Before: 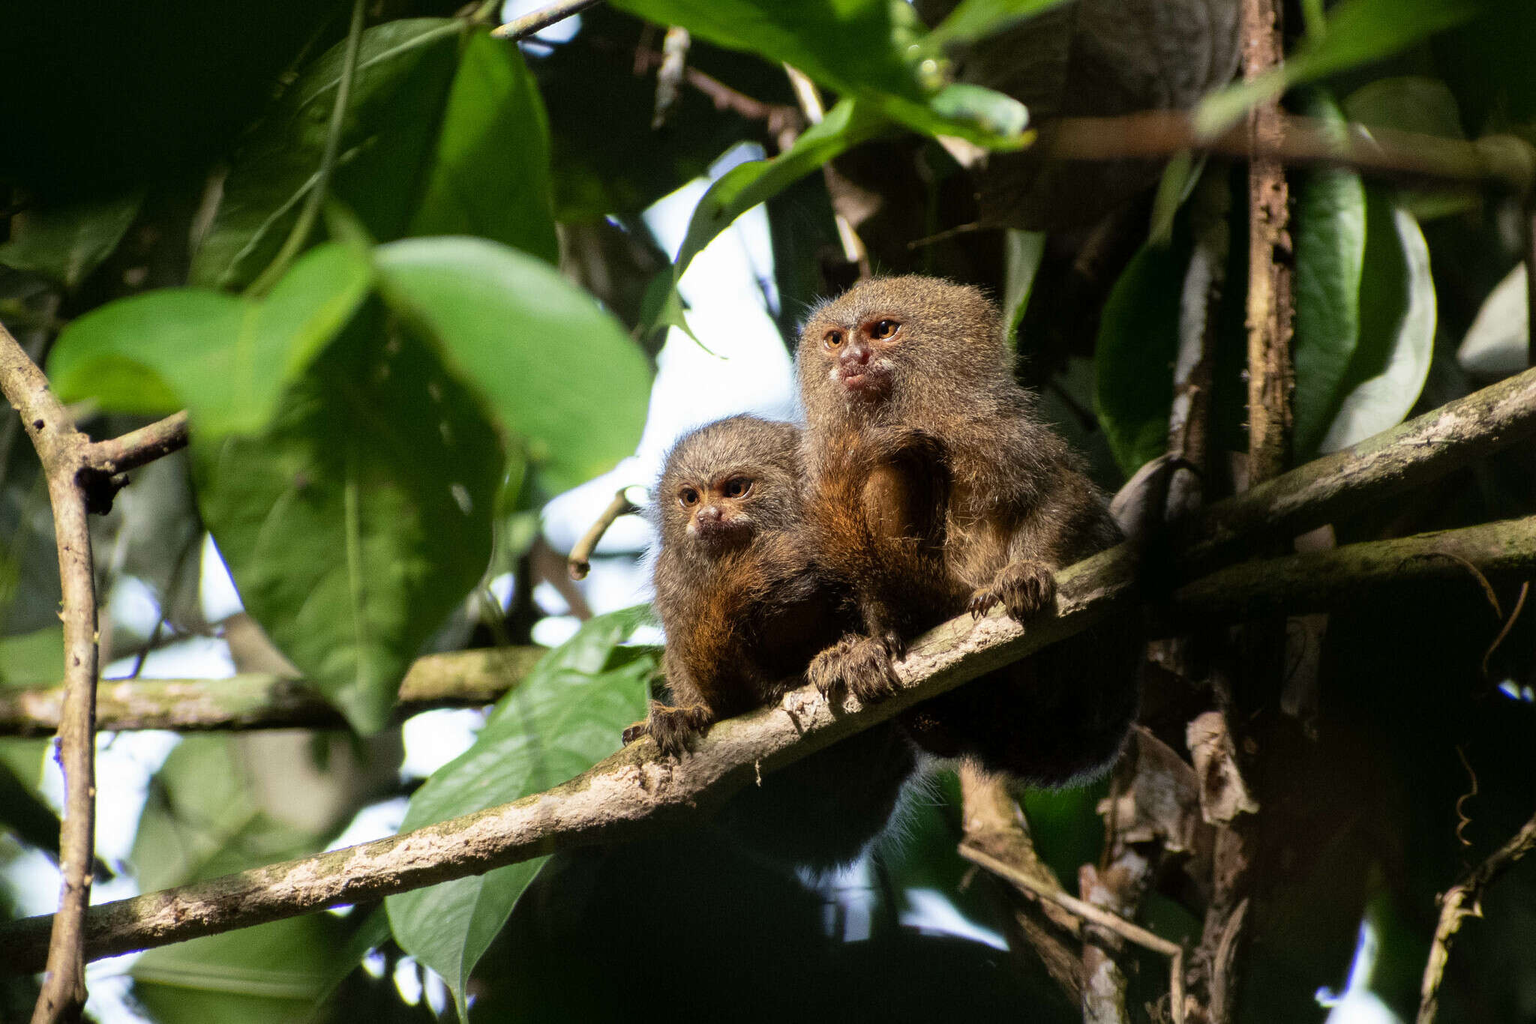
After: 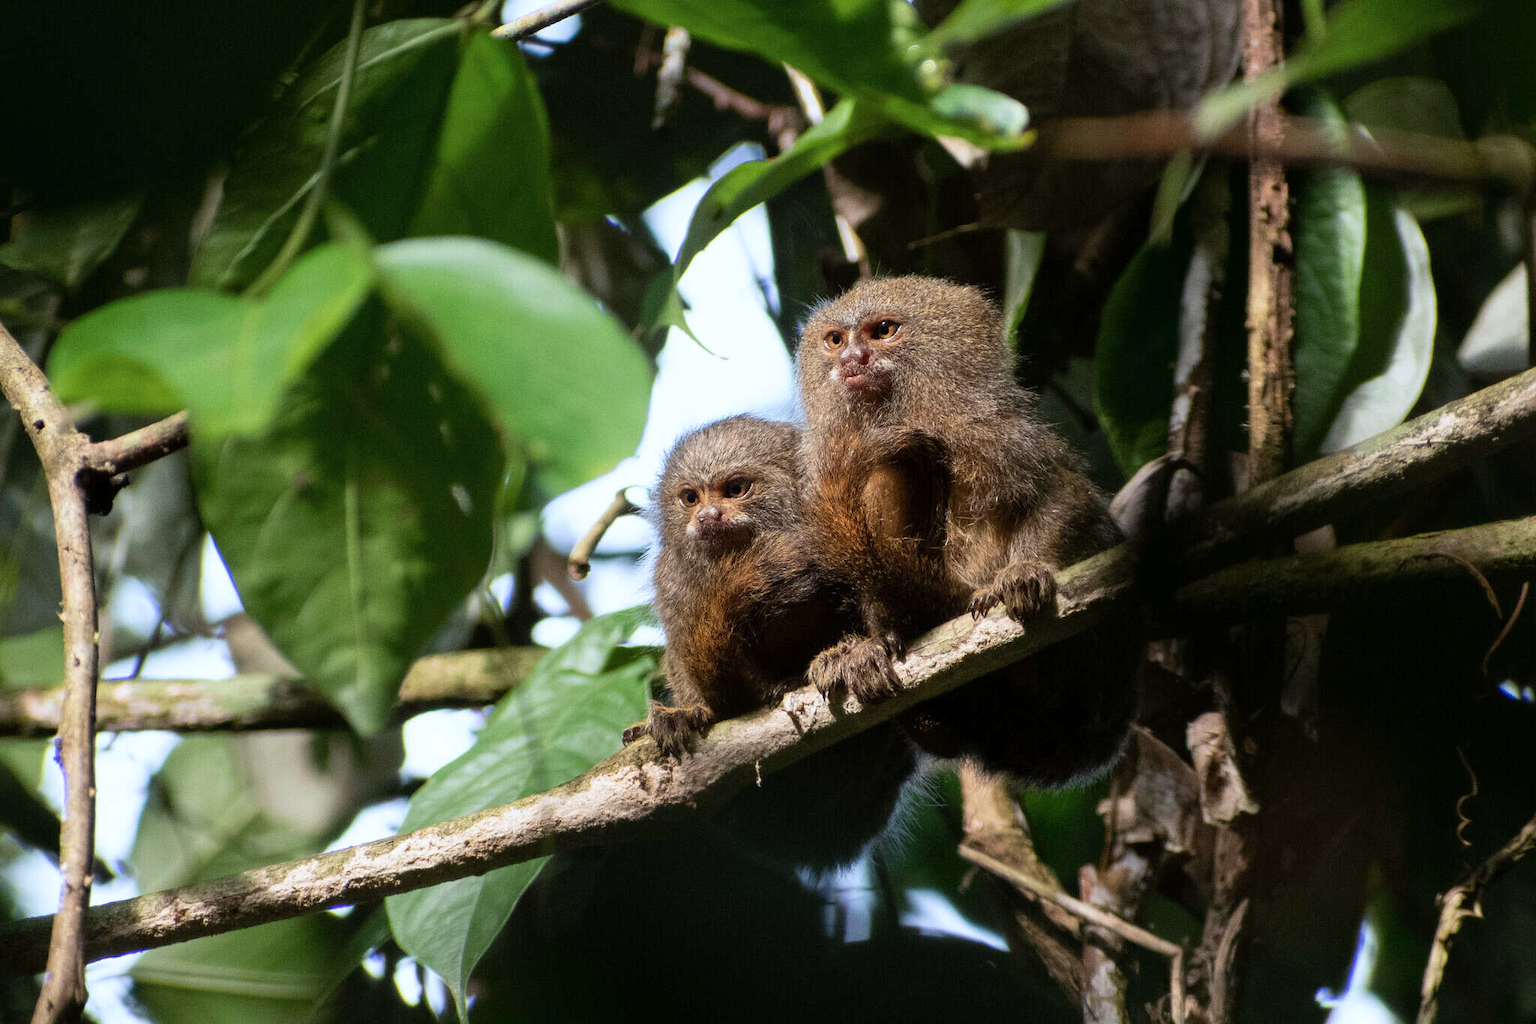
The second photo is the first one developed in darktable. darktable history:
color correction: highlights a* -0.808, highlights b* -8.8
